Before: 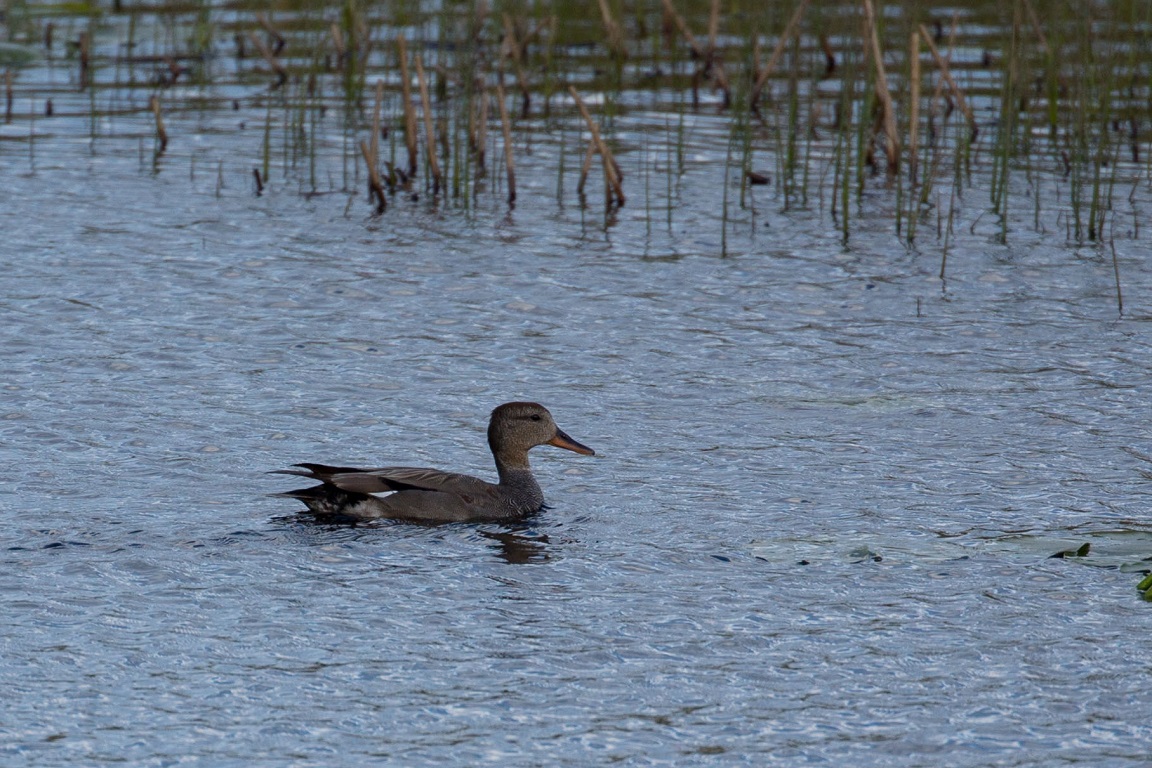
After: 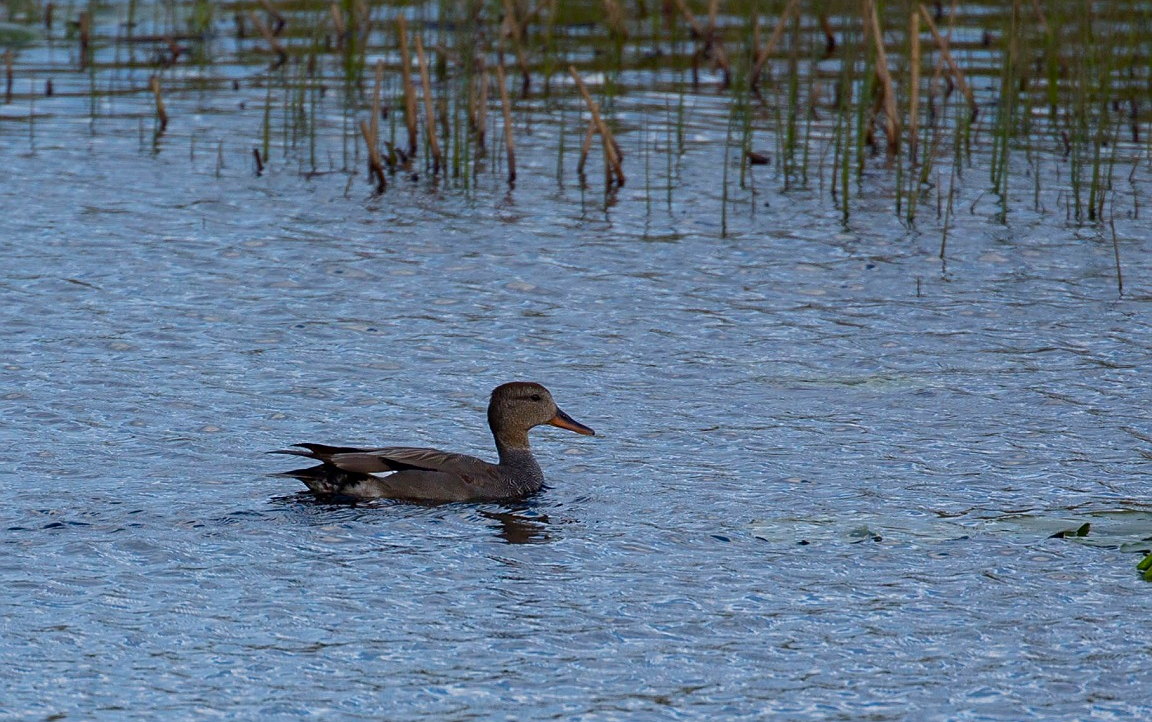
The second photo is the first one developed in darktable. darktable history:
contrast brightness saturation: brightness -0.02, saturation 0.37
sharpen: radius 1.479, amount 0.407, threshold 1.603
crop and rotate: top 2.656%, bottom 3.284%
